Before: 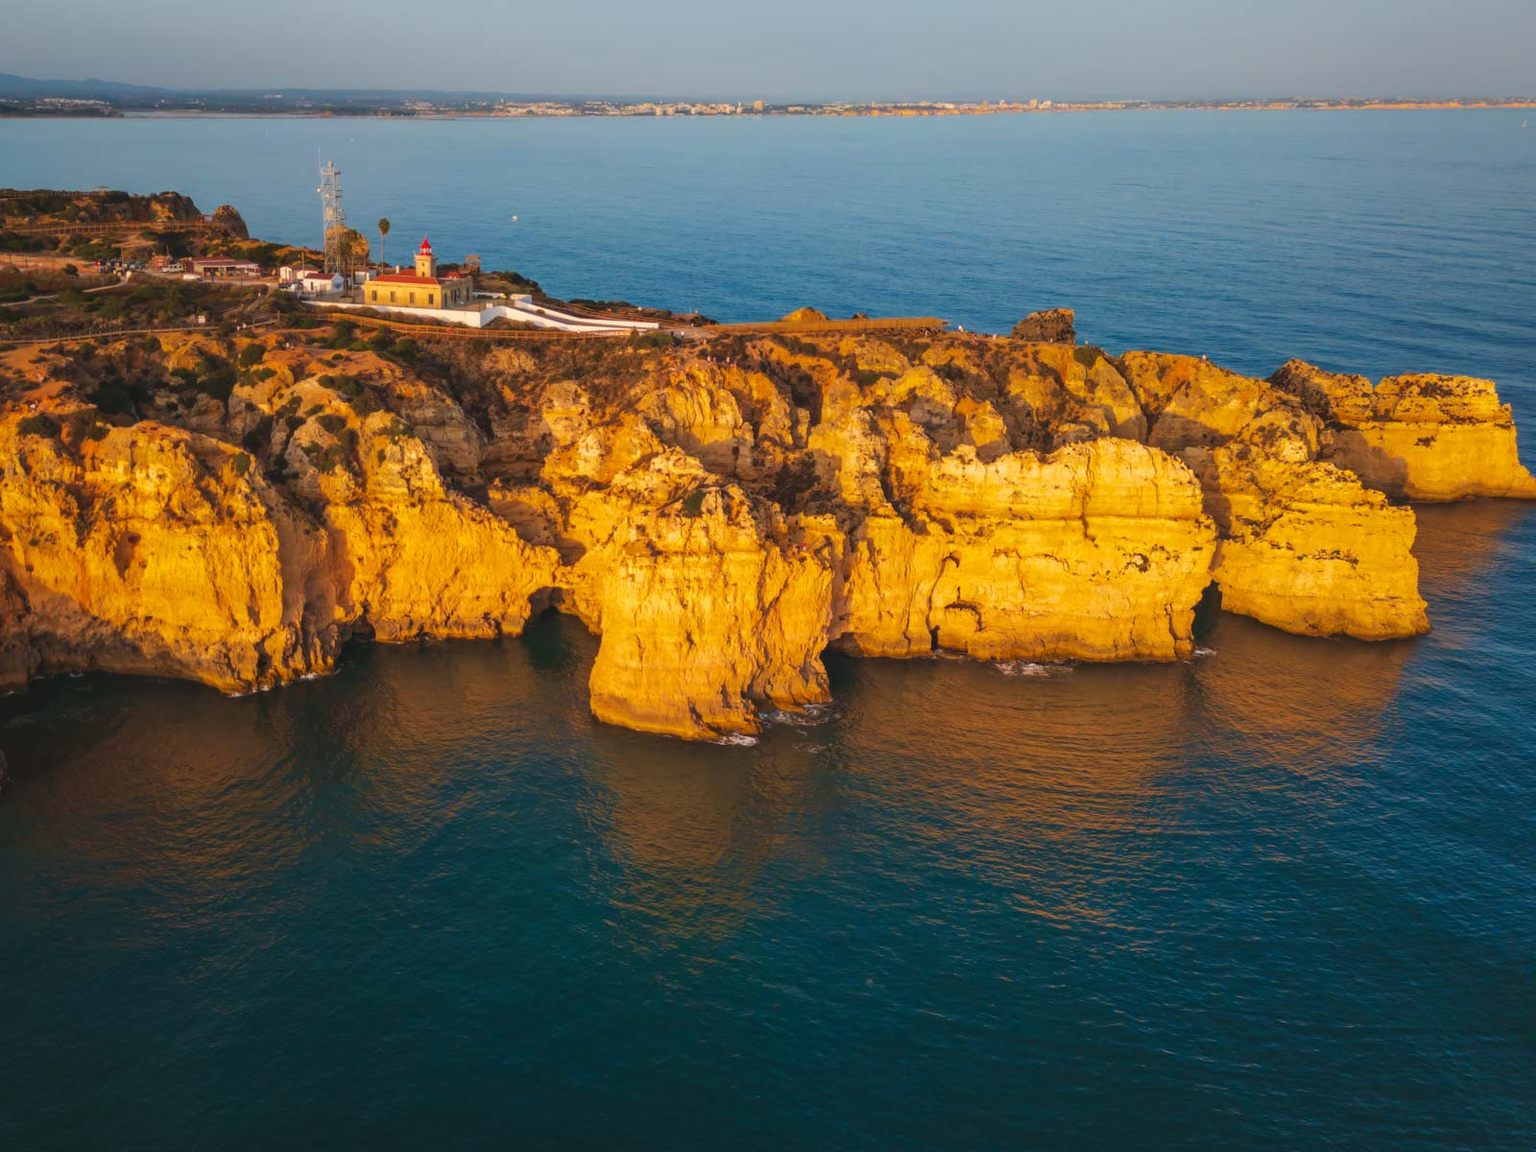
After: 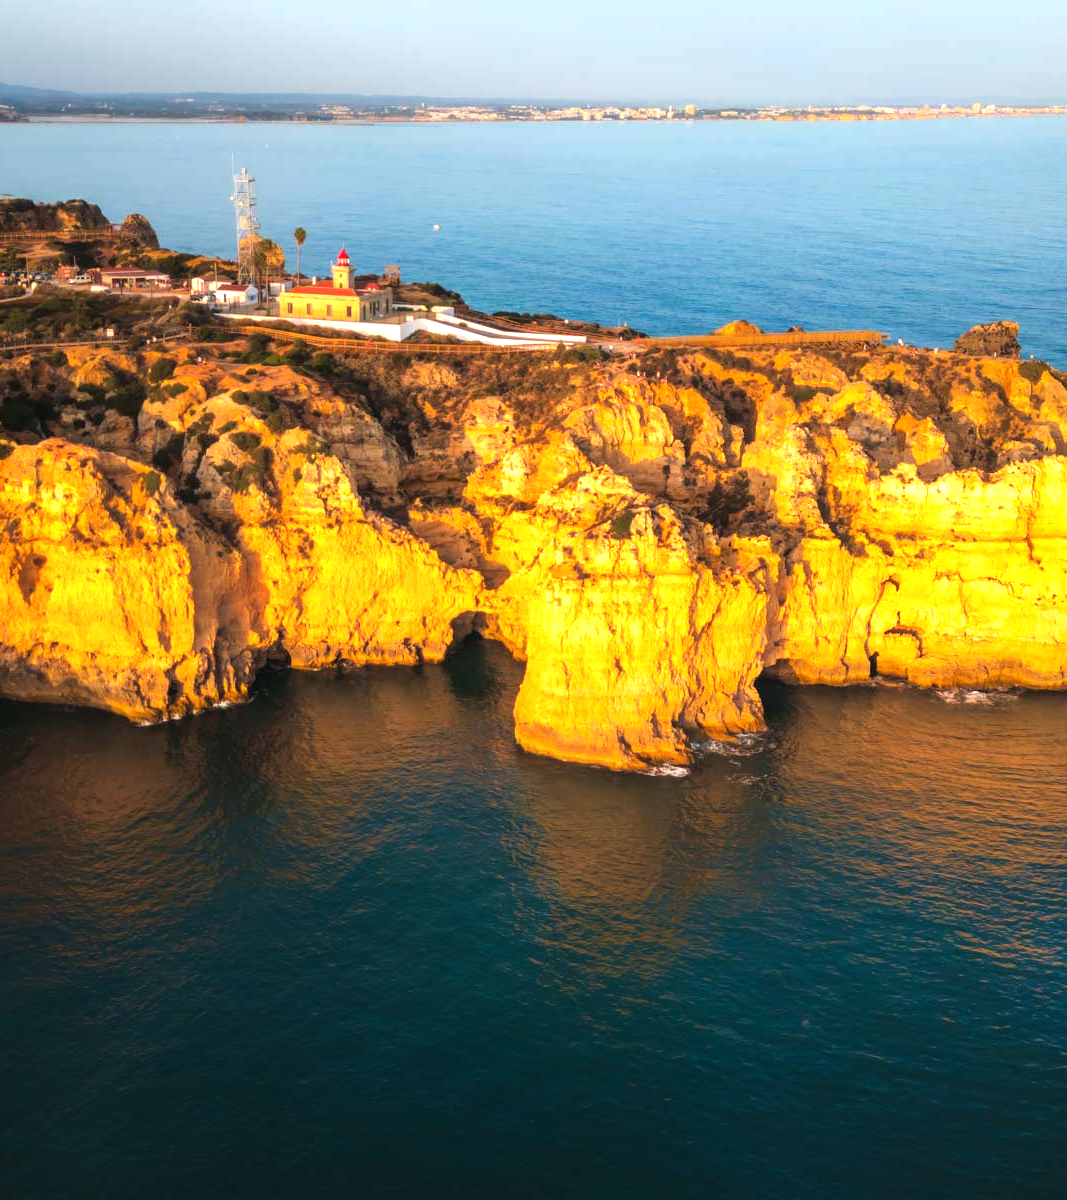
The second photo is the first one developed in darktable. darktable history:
crop and rotate: left 6.295%, right 26.966%
contrast equalizer: y [[0.518, 0.517, 0.501, 0.5, 0.5, 0.5], [0.5 ×6], [0.5 ×6], [0 ×6], [0 ×6]]
tone equalizer: -8 EV -1.1 EV, -7 EV -1.02 EV, -6 EV -0.883 EV, -5 EV -0.583 EV, -3 EV 0.572 EV, -2 EV 0.839 EV, -1 EV 0.985 EV, +0 EV 1.07 EV
